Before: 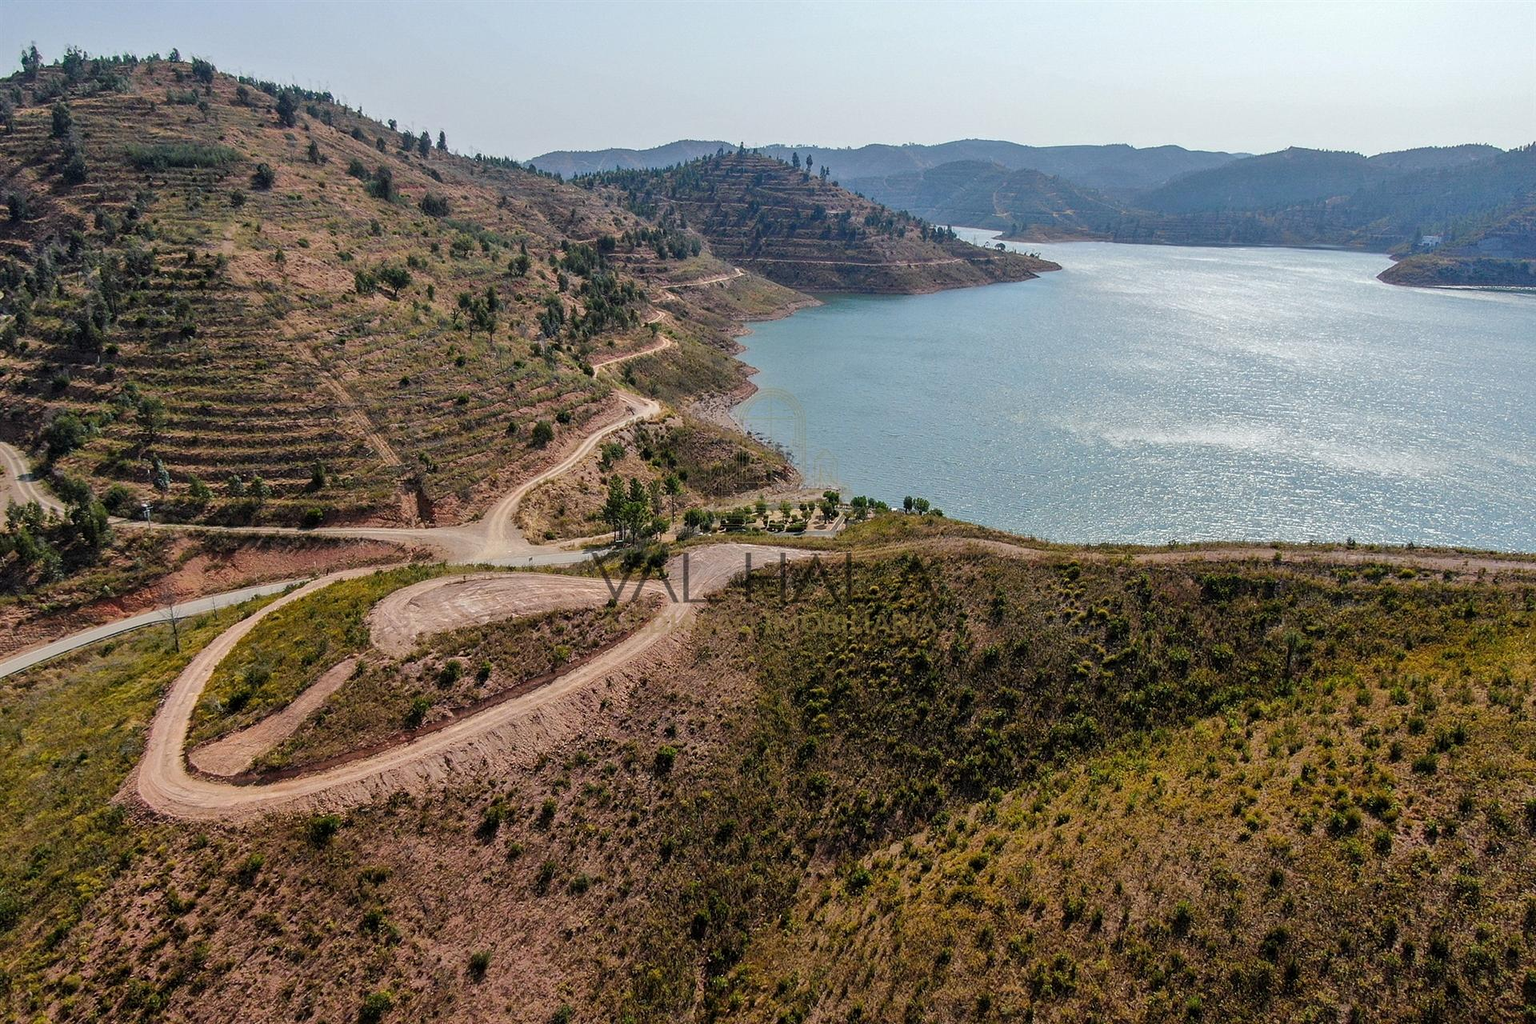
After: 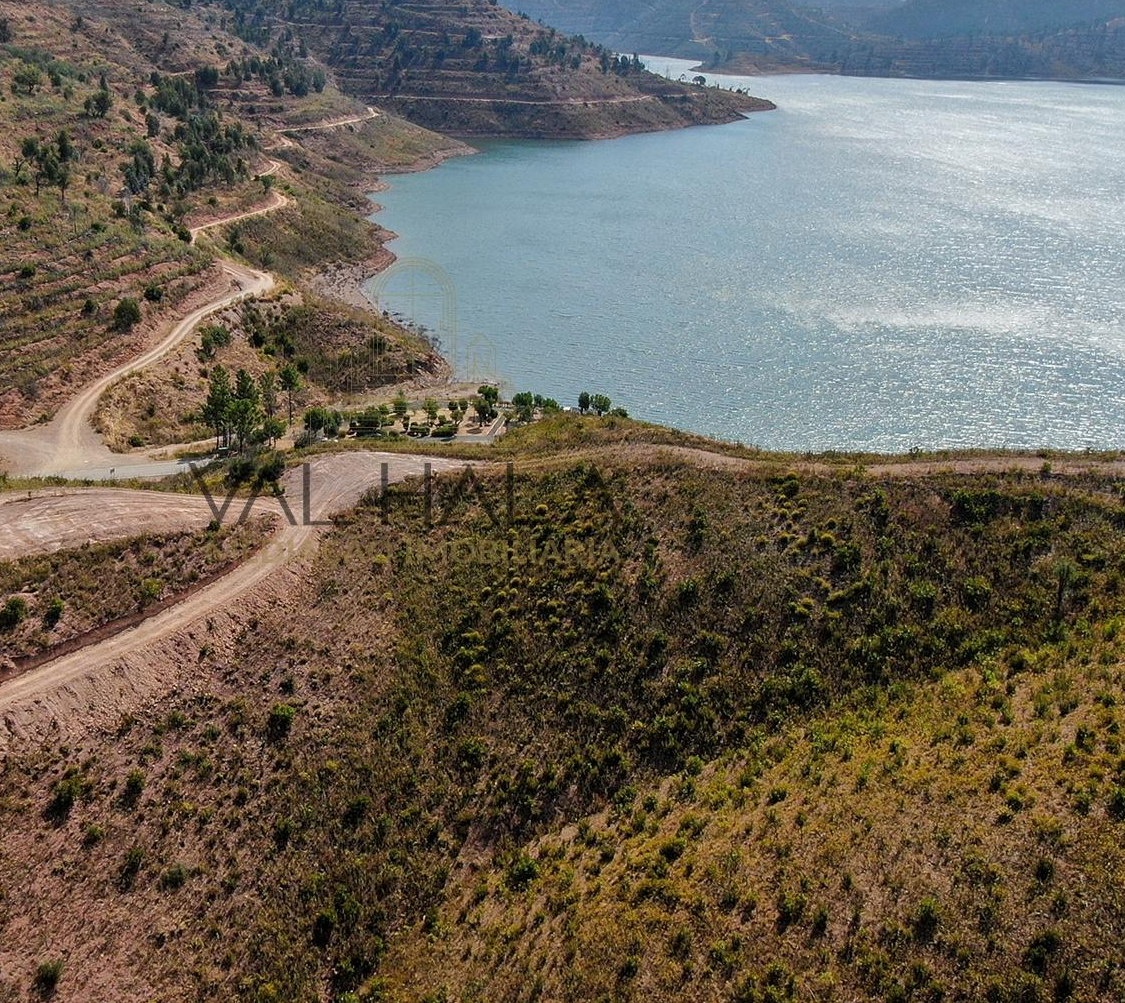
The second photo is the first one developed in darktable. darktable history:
crop and rotate: left 28.73%, top 17.852%, right 12.673%, bottom 3.736%
